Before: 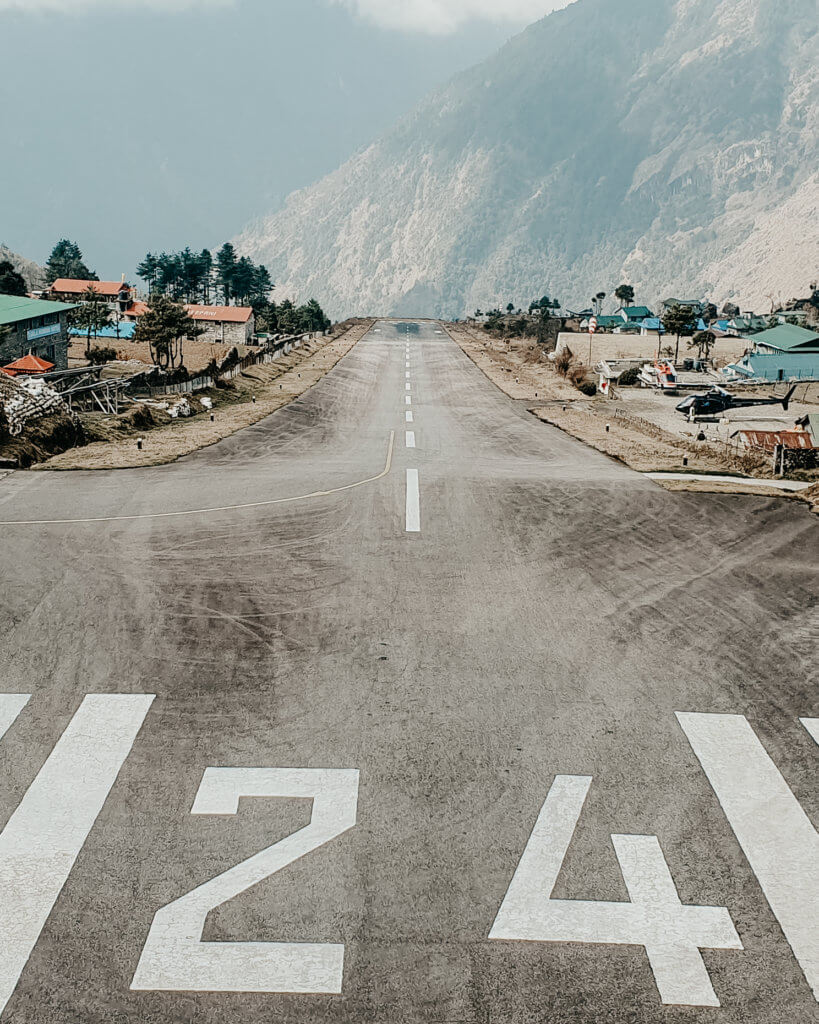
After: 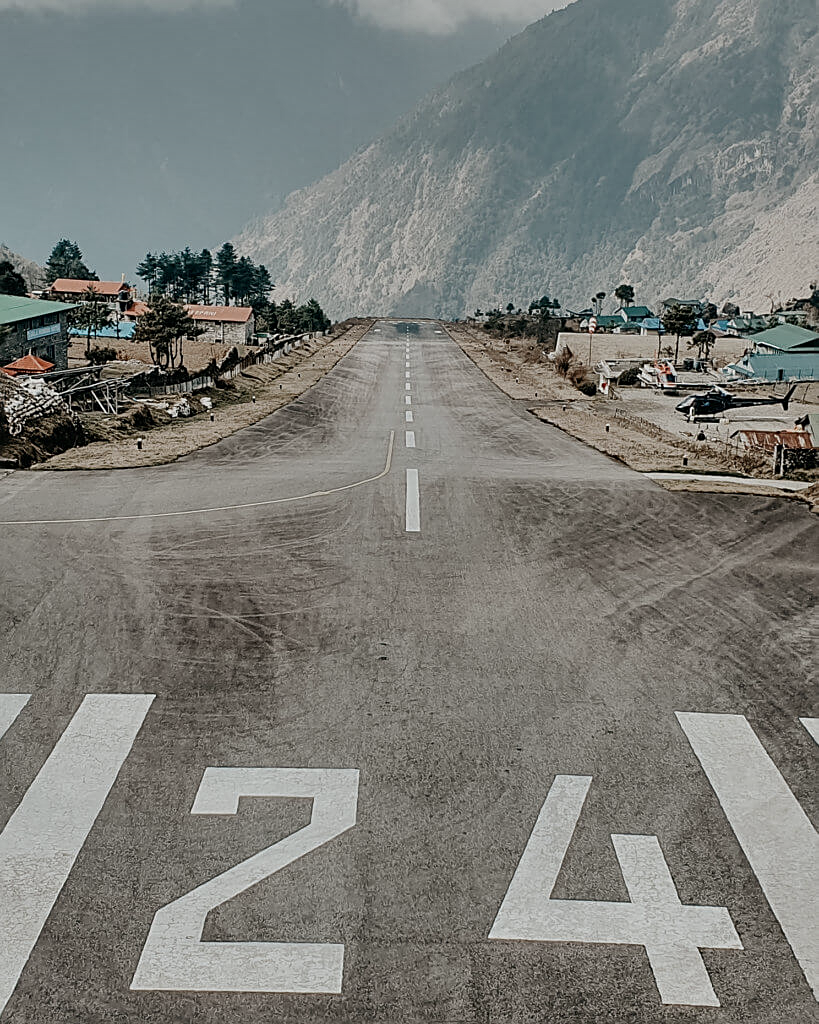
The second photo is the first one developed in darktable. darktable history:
contrast brightness saturation: contrast 0.06, brightness -0.01, saturation -0.23
shadows and highlights: shadows 80.73, white point adjustment -9.07, highlights -61.46, soften with gaussian
sharpen: amount 0.478
